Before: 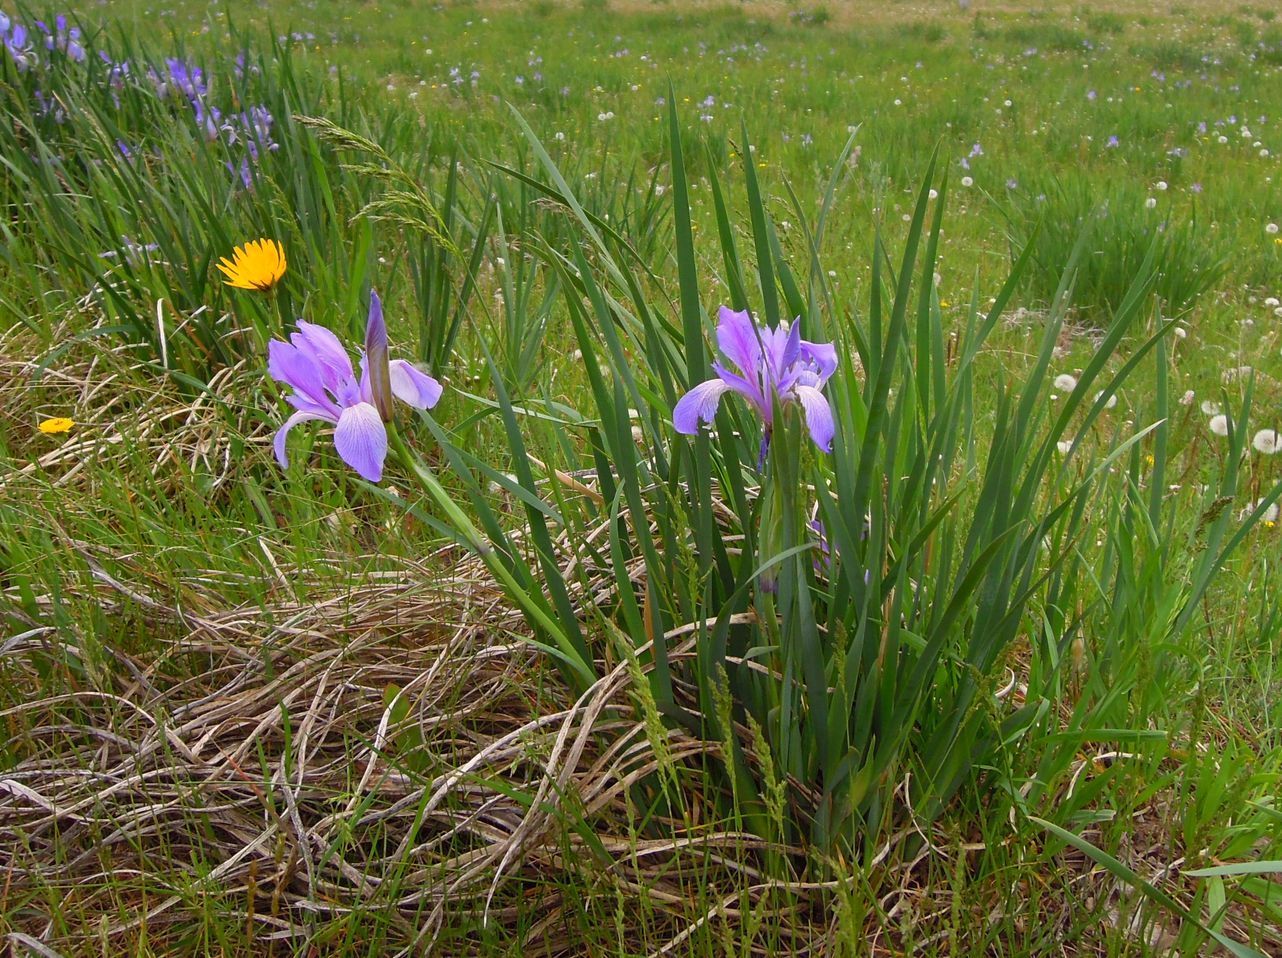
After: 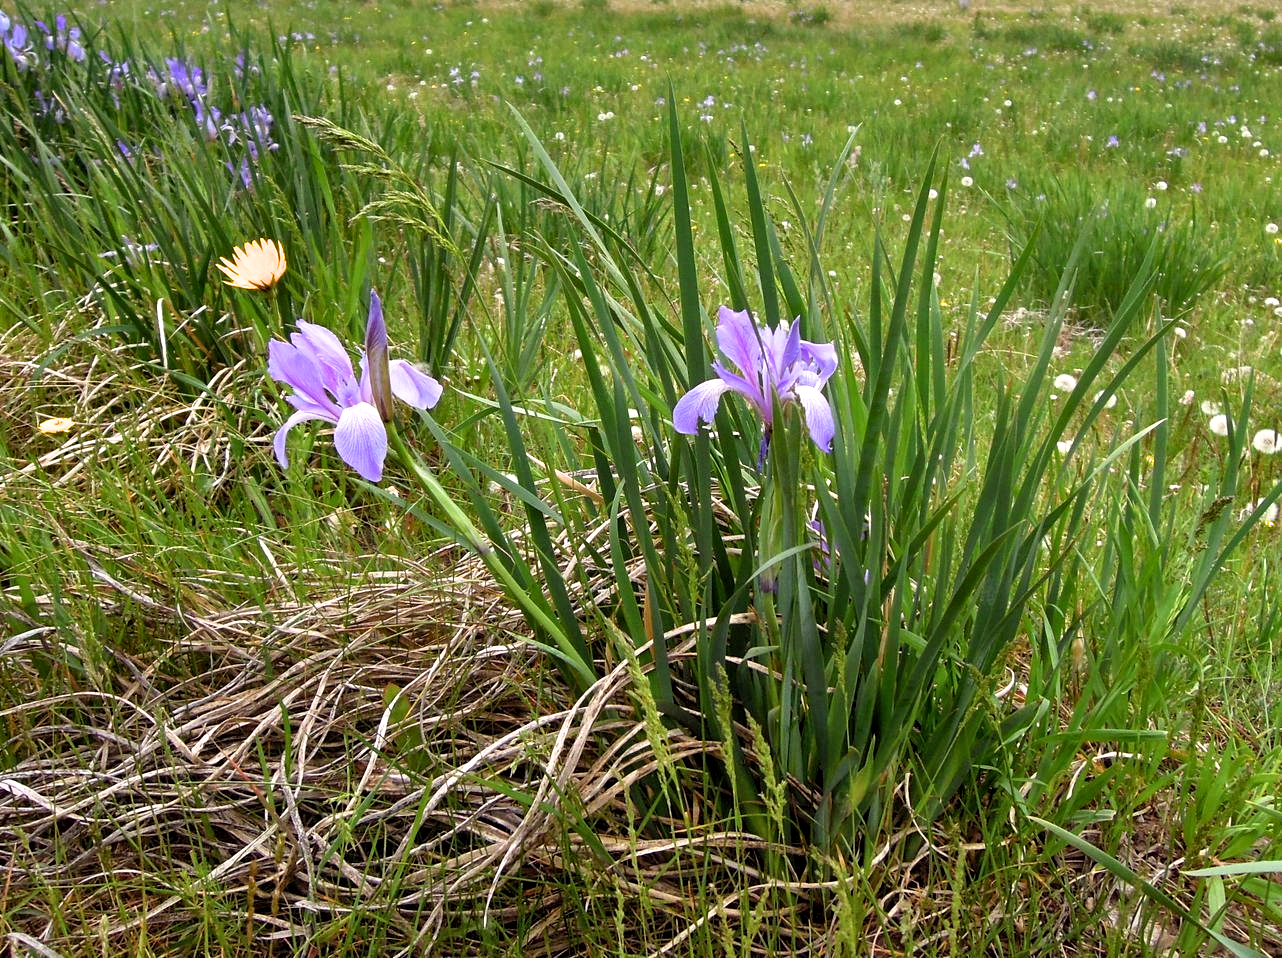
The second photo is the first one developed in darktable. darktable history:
local contrast: highlights 100%, shadows 100%, detail 120%, midtone range 0.2
contrast equalizer: octaves 7, y [[0.6 ×6], [0.55 ×6], [0 ×6], [0 ×6], [0 ×6]], mix 0.15
filmic rgb: white relative exposure 2.34 EV, hardness 6.59
exposure: black level correction 0.001, exposure 0.3 EV, compensate highlight preservation false
shadows and highlights: low approximation 0.01, soften with gaussian
